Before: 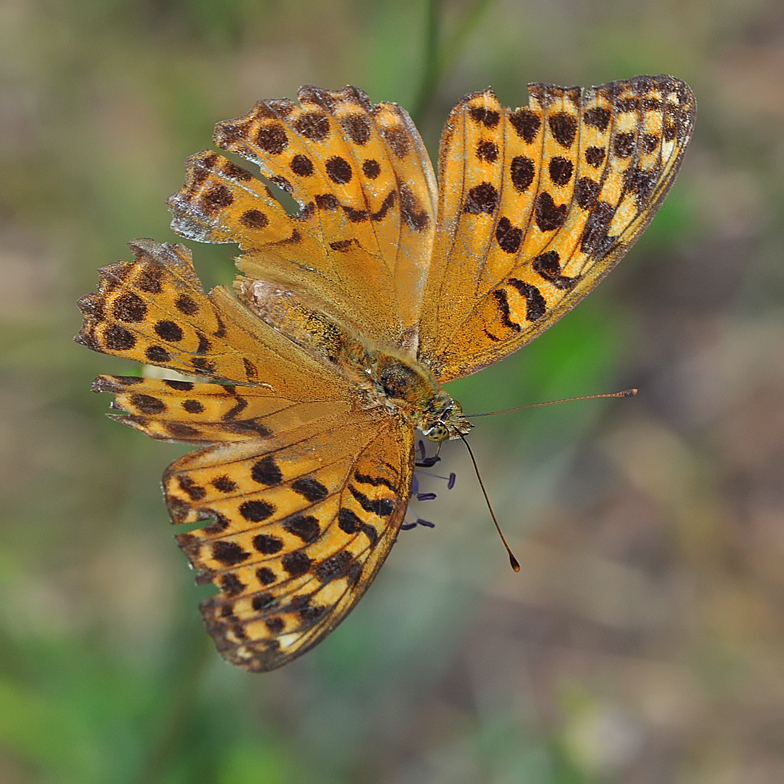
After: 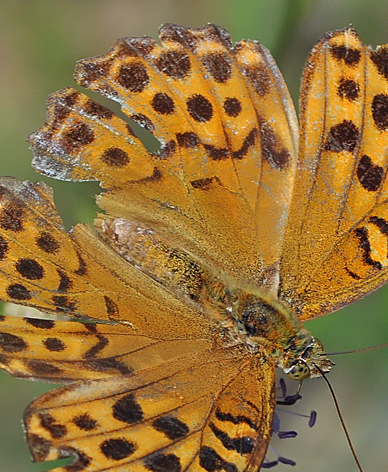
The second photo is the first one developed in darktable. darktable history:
crop: left 17.825%, top 7.91%, right 32.559%, bottom 31.852%
